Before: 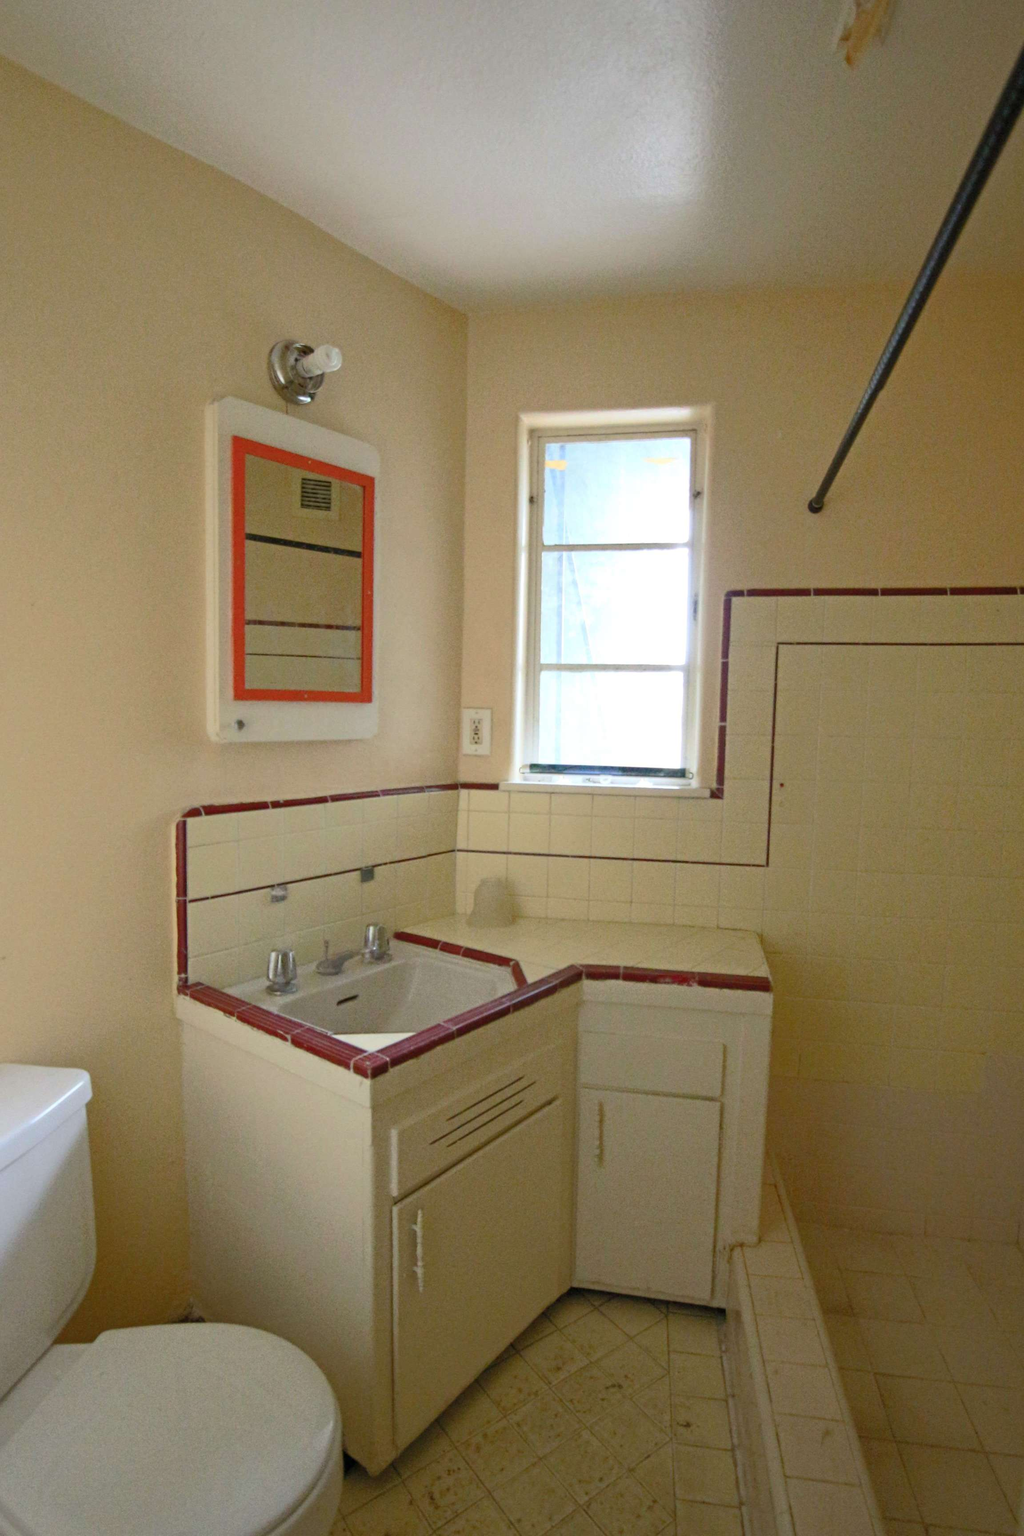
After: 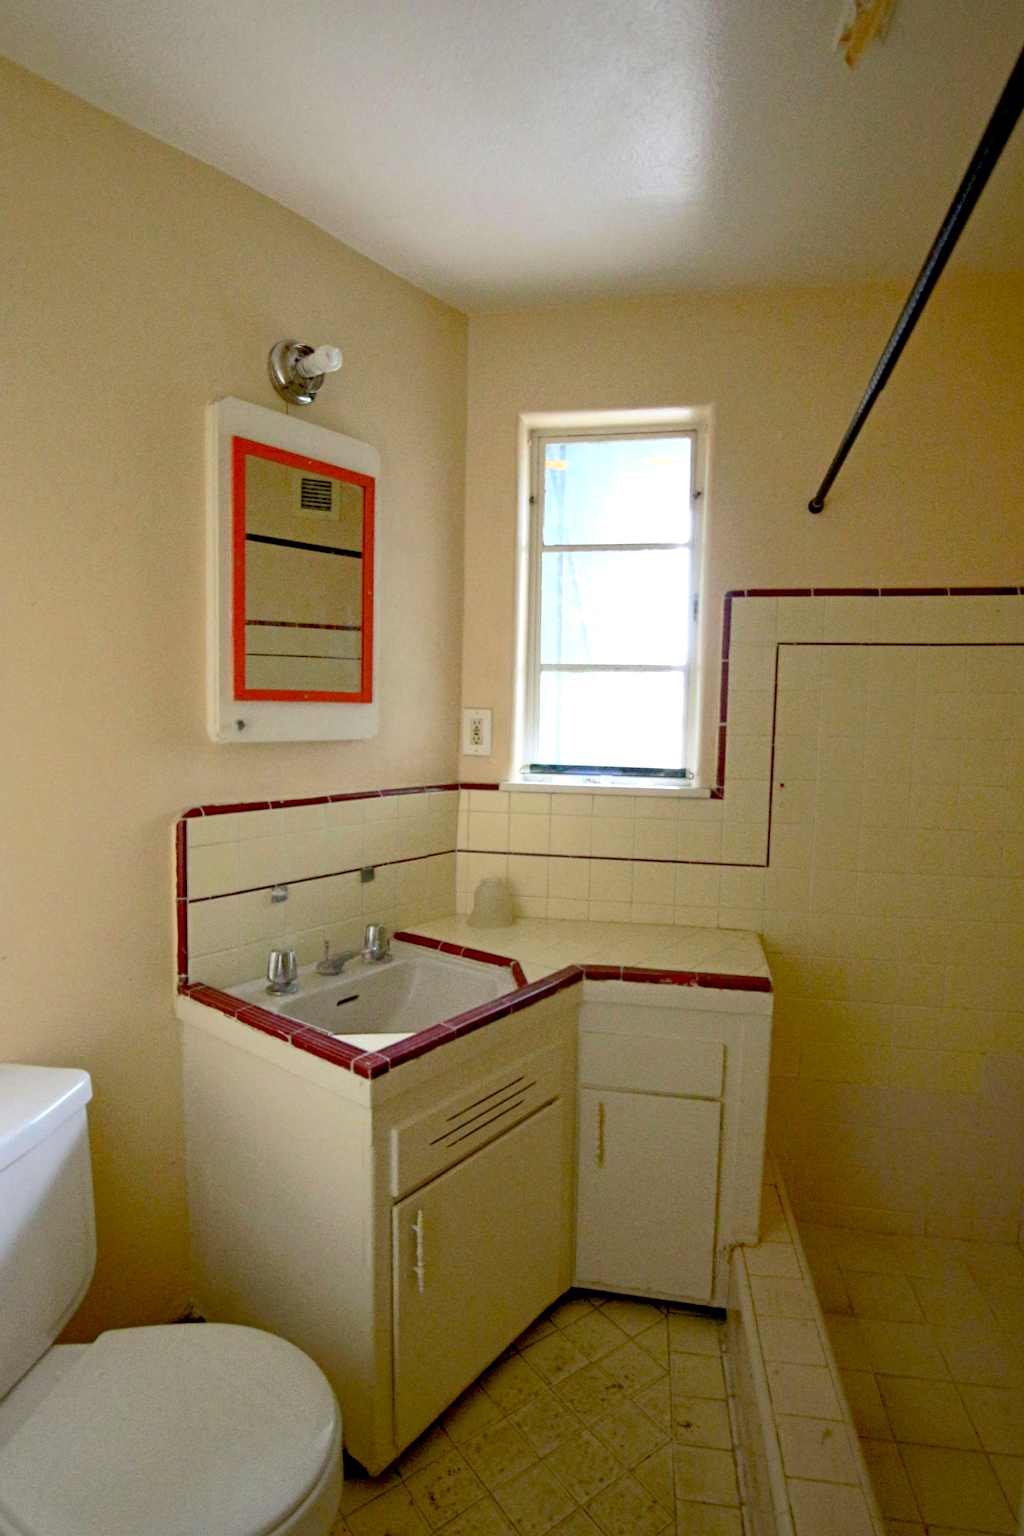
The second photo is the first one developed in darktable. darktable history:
exposure: black level correction 0.024, exposure 0.182 EV, compensate exposure bias true, compensate highlight preservation false
